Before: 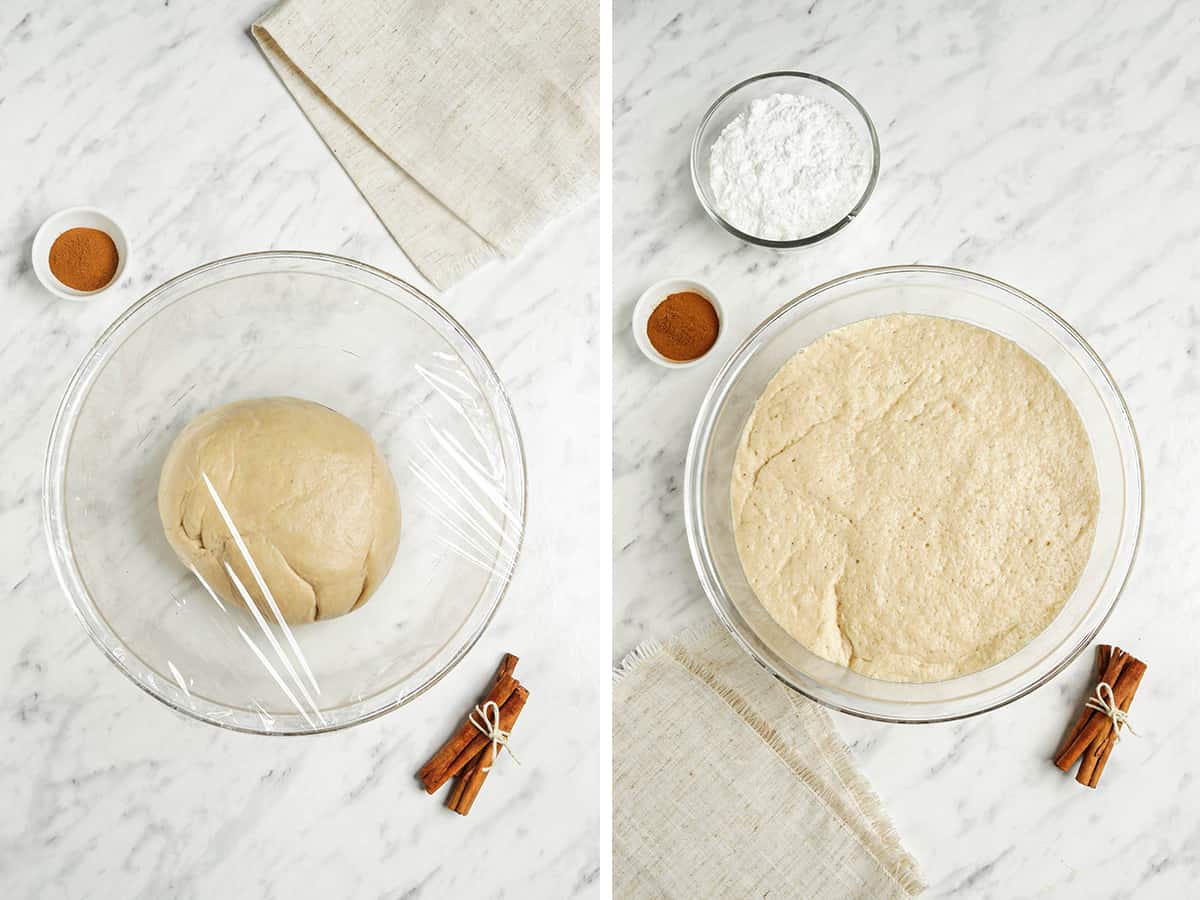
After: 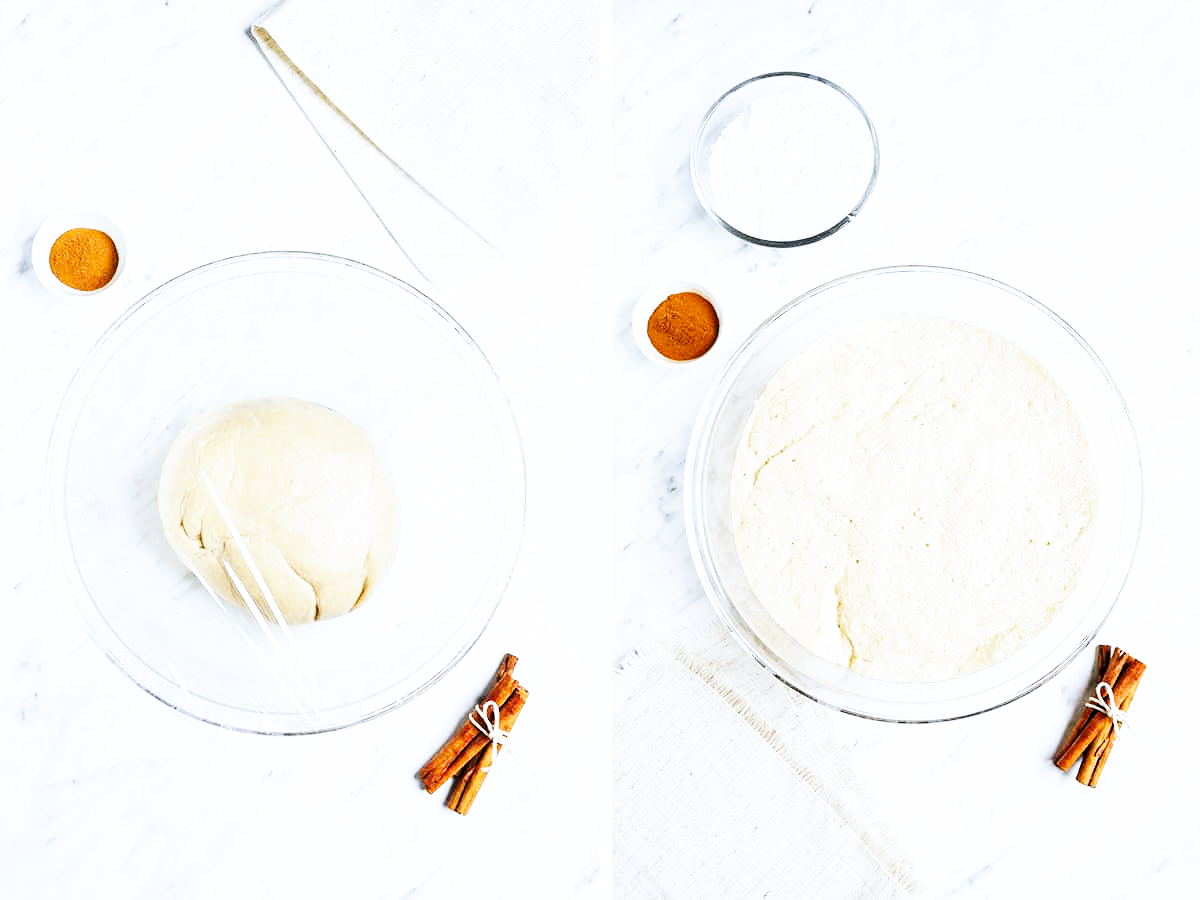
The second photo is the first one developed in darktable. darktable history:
white balance: red 0.948, green 1.02, blue 1.176
levels: mode automatic, black 0.023%, white 99.97%, levels [0.062, 0.494, 0.925]
base curve: curves: ch0 [(0, 0) (0.007, 0.004) (0.027, 0.03) (0.046, 0.07) (0.207, 0.54) (0.442, 0.872) (0.673, 0.972) (1, 1)], preserve colors none
